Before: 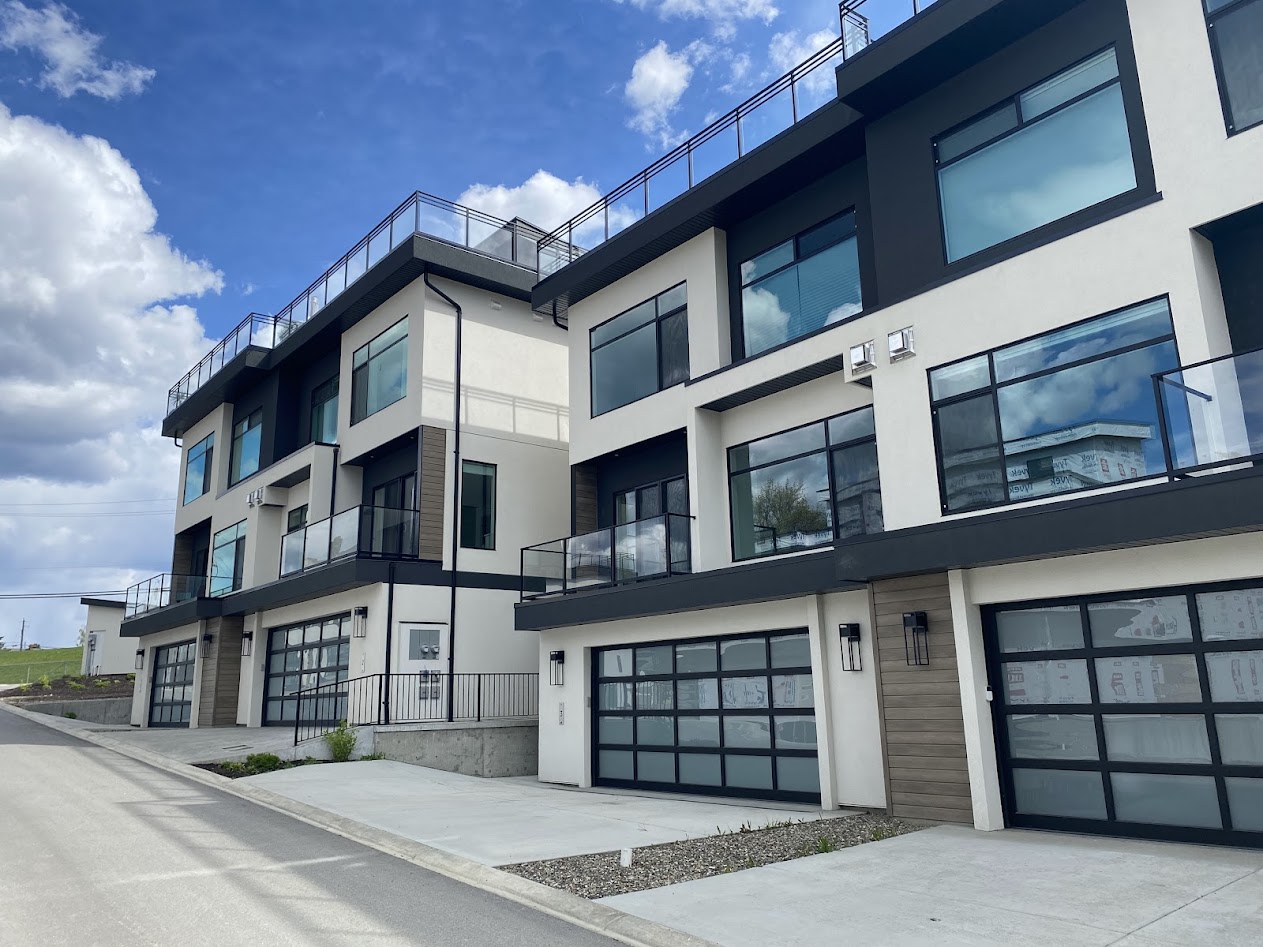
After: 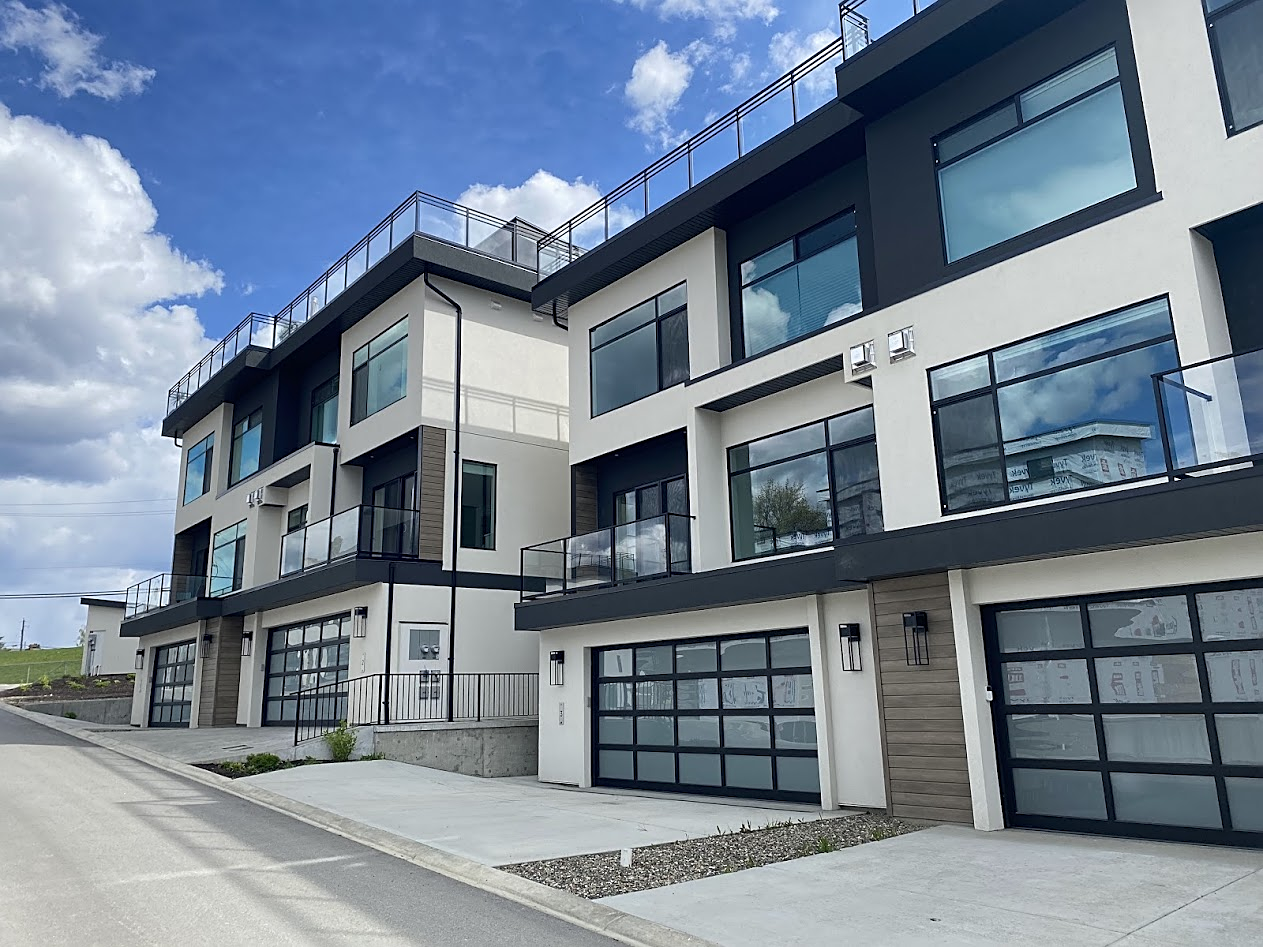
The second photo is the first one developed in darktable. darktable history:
sharpen: on, module defaults
exposure: exposure -0.01 EV
